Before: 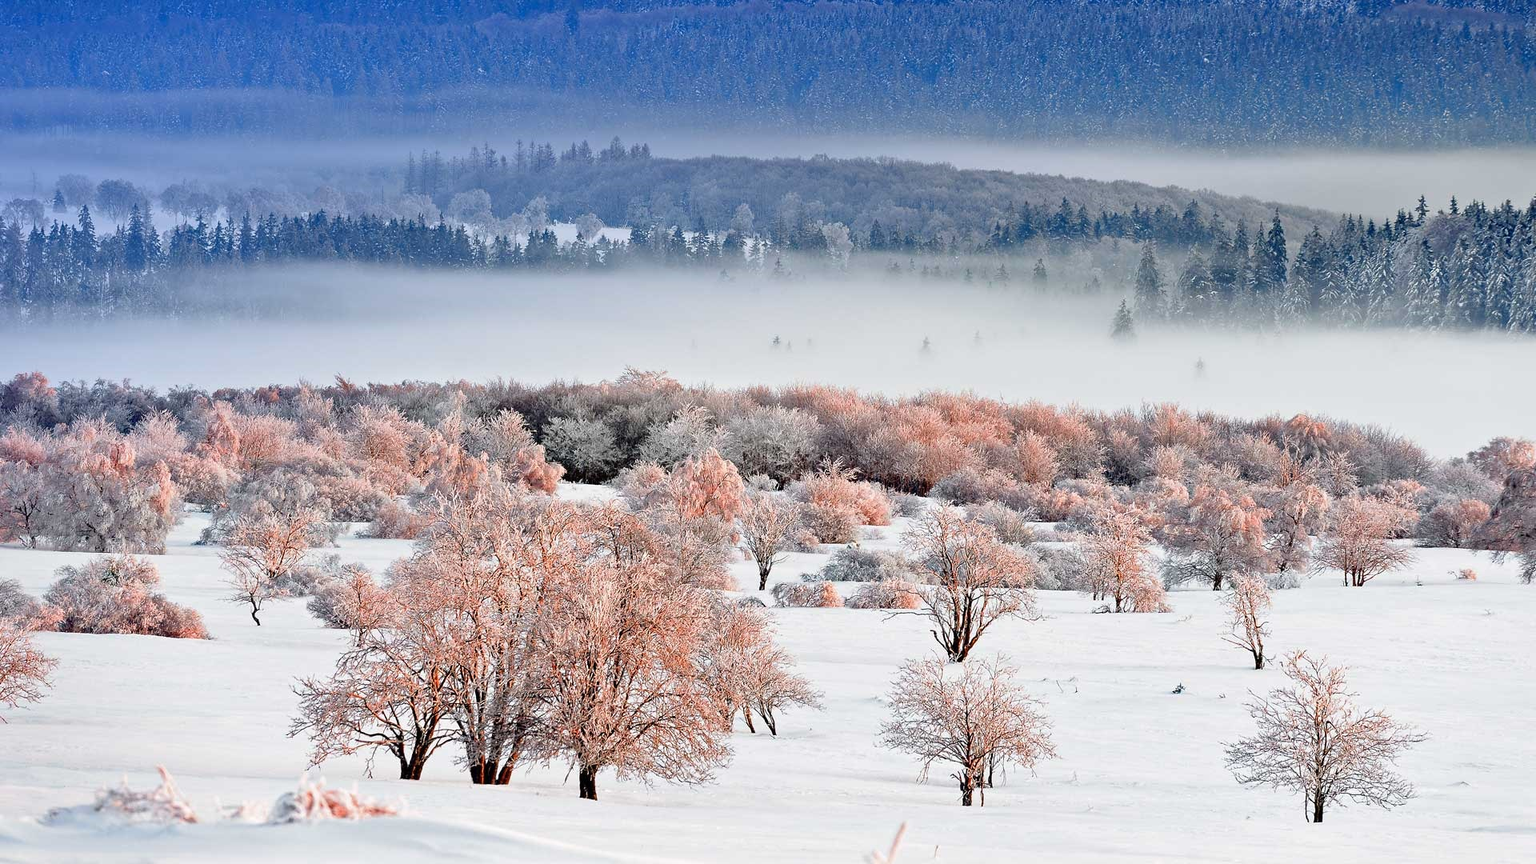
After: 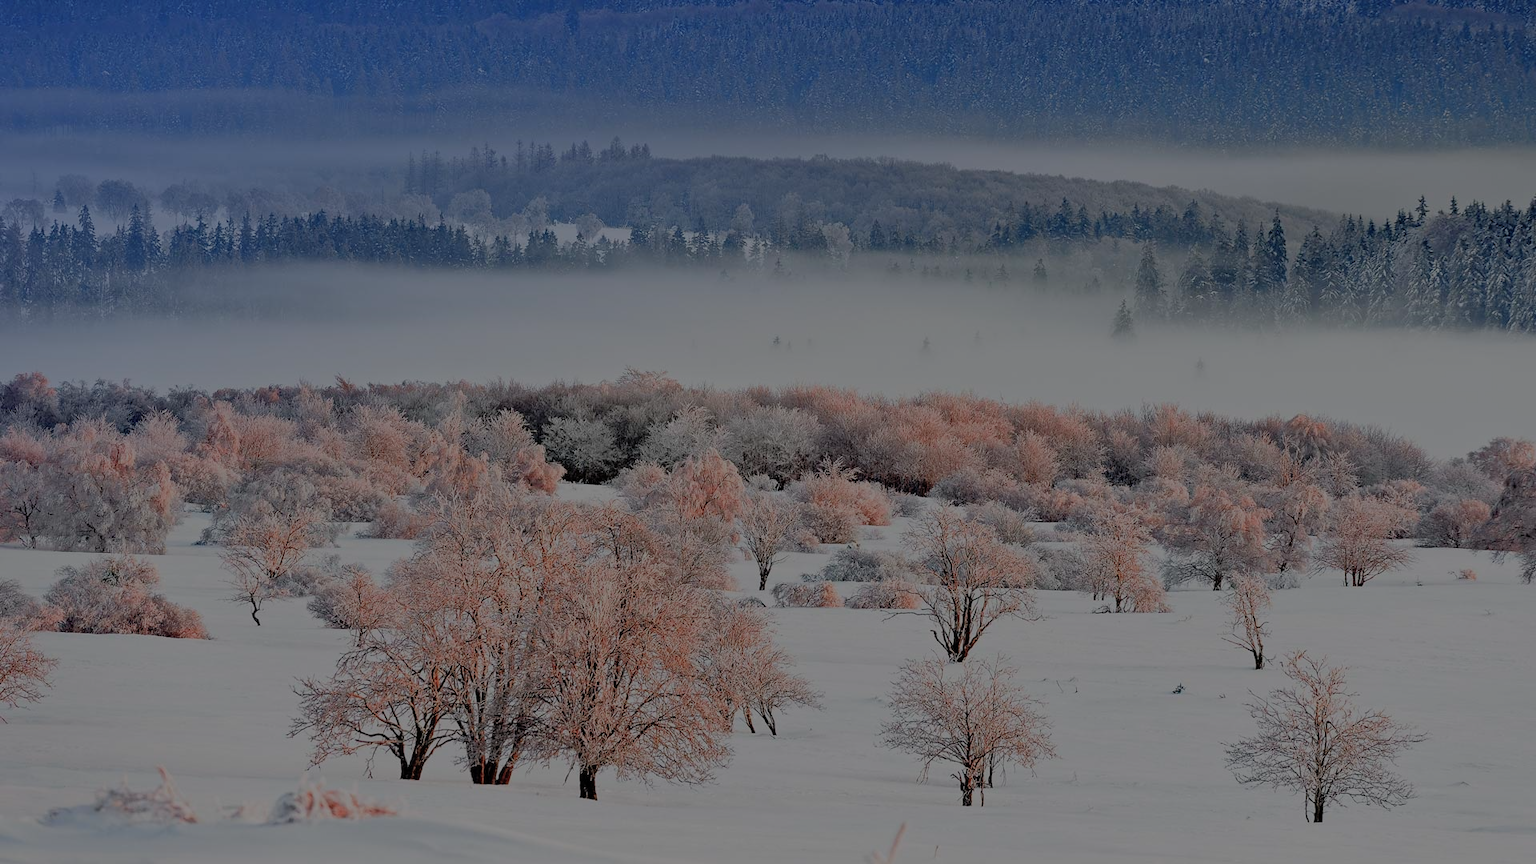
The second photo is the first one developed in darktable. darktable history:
exposure: black level correction 0.001, compensate highlight preservation false
color balance rgb: perceptual brilliance grading › global brilliance -48.39%
contrast brightness saturation: brightness 0.09, saturation 0.19
